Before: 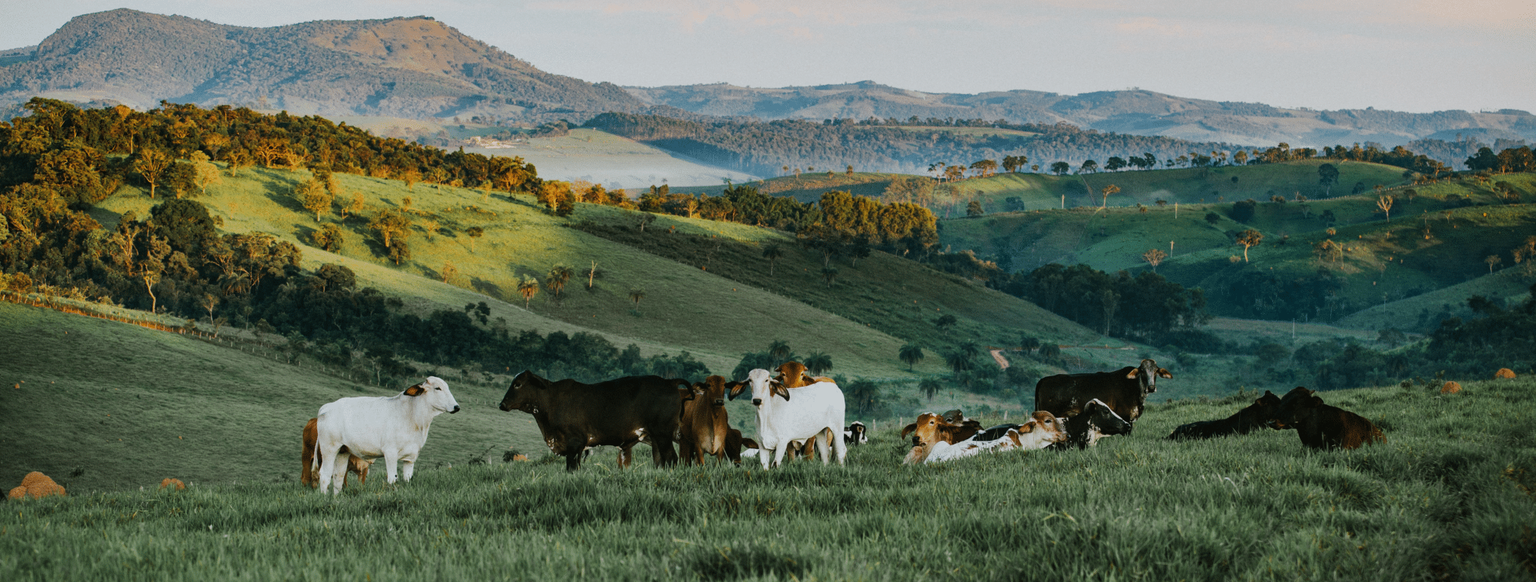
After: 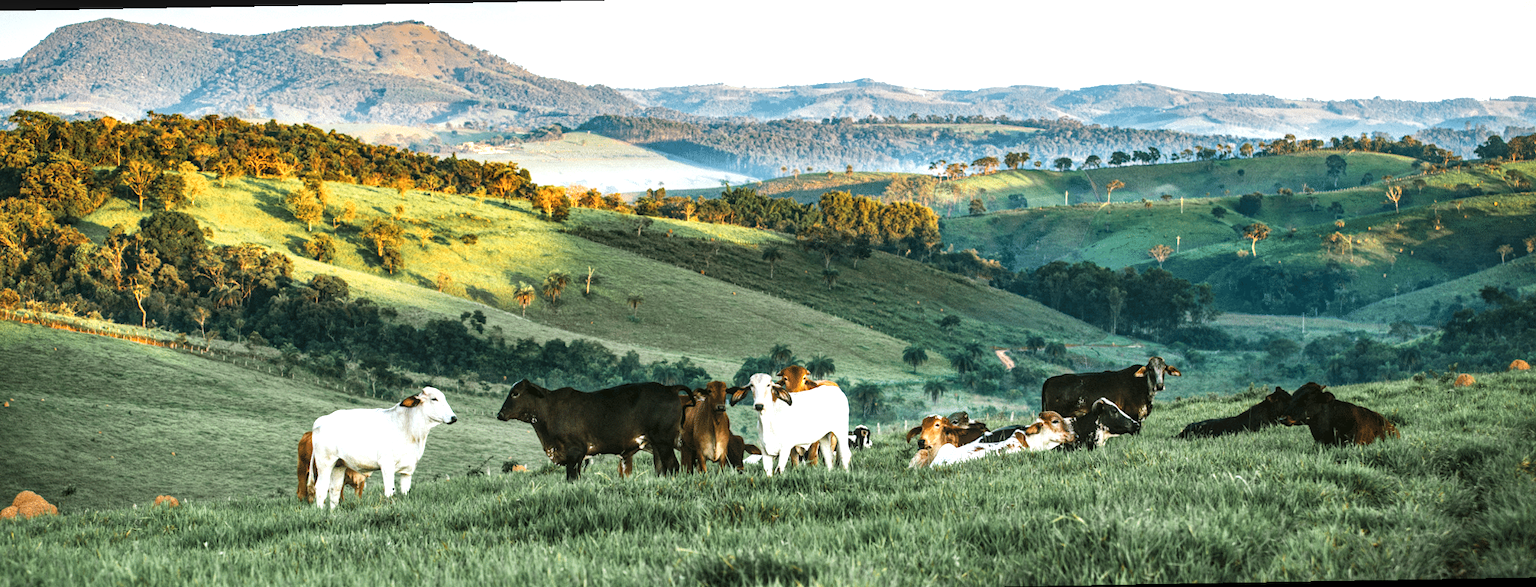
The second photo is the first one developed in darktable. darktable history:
exposure: black level correction 0, exposure 1.2 EV, compensate exposure bias true, compensate highlight preservation false
local contrast: on, module defaults
rotate and perspective: rotation -1°, crop left 0.011, crop right 0.989, crop top 0.025, crop bottom 0.975
